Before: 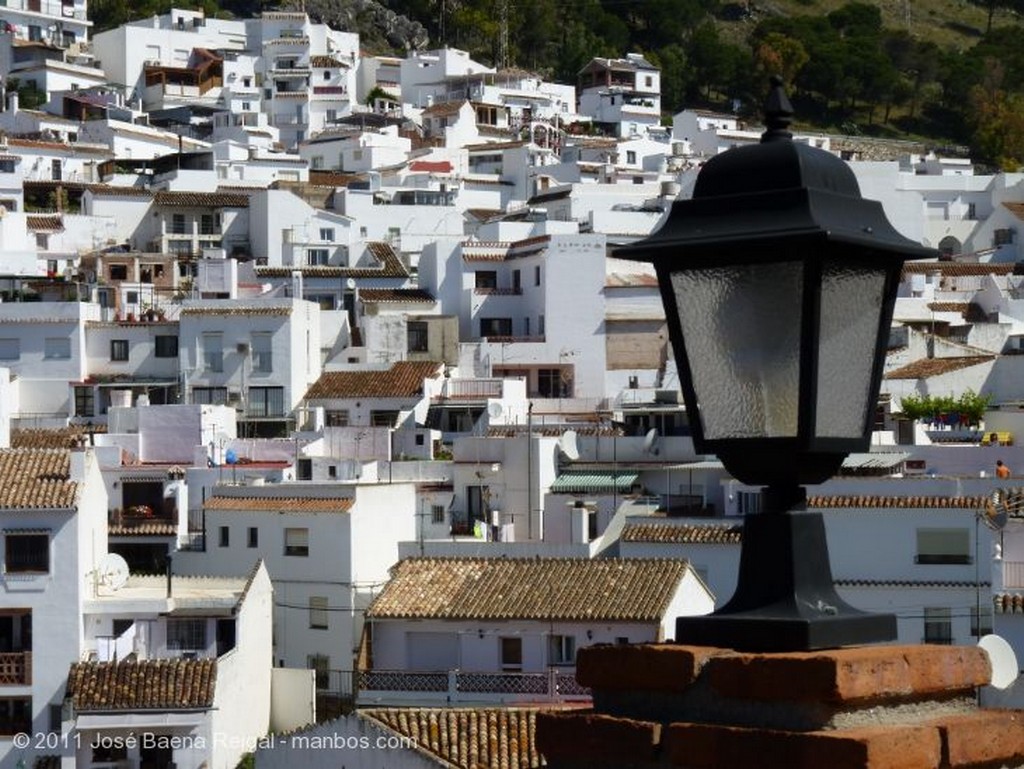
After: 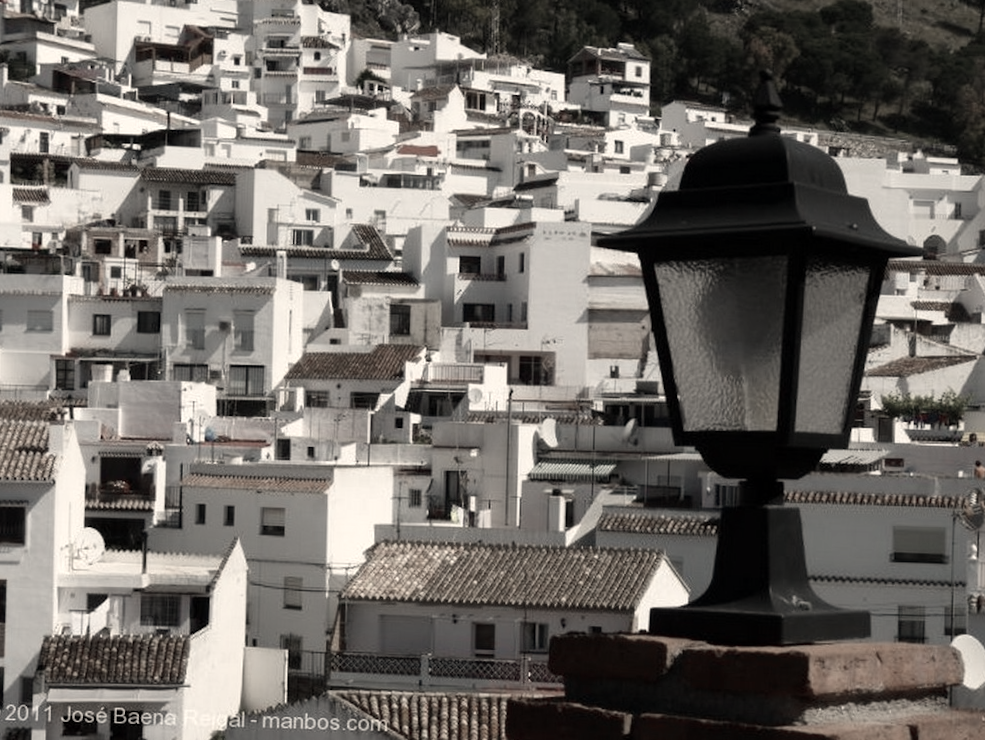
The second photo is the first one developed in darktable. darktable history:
color zones: curves: ch1 [(0, 0.34) (0.143, 0.164) (0.286, 0.152) (0.429, 0.176) (0.571, 0.173) (0.714, 0.188) (0.857, 0.199) (1, 0.34)]
crop and rotate: angle -1.69°
contrast brightness saturation: contrast 0.06, brightness -0.01, saturation -0.23
white balance: red 1.138, green 0.996, blue 0.812
